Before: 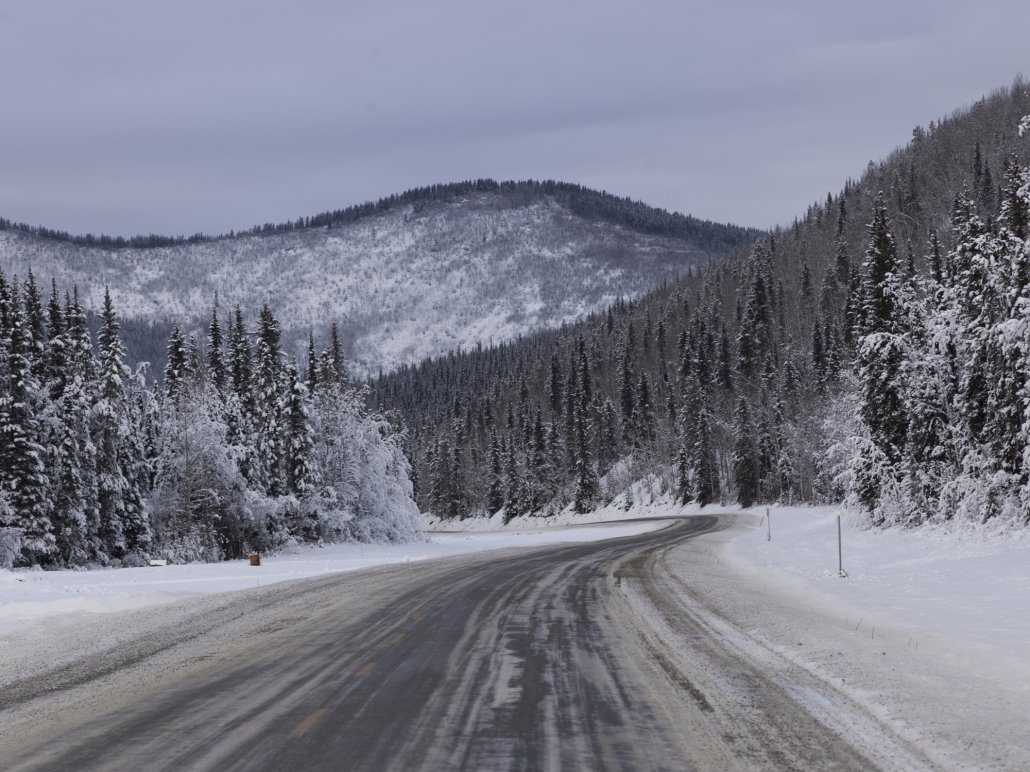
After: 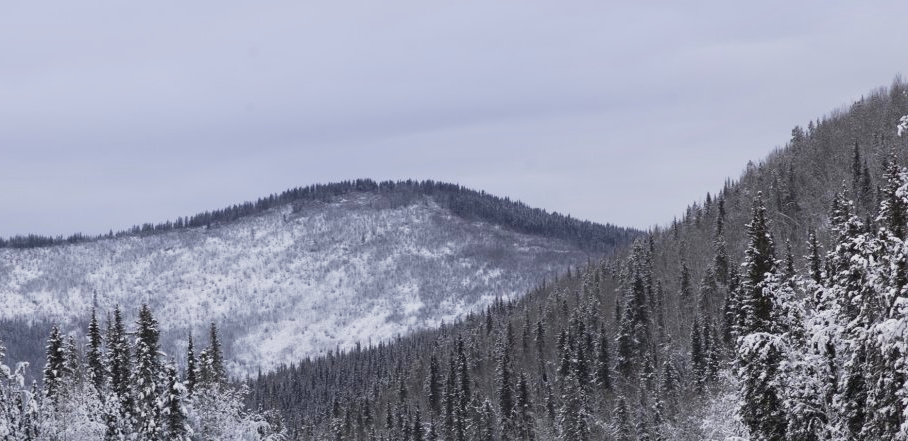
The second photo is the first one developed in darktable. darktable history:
shadows and highlights: radius 93.07, shadows -14.46, white point adjustment 0.23, highlights 31.48, compress 48.23%, highlights color adjustment 52.79%, soften with gaussian
base curve: curves: ch0 [(0, 0) (0.088, 0.125) (0.176, 0.251) (0.354, 0.501) (0.613, 0.749) (1, 0.877)], preserve colors none
crop and rotate: left 11.812%, bottom 42.776%
